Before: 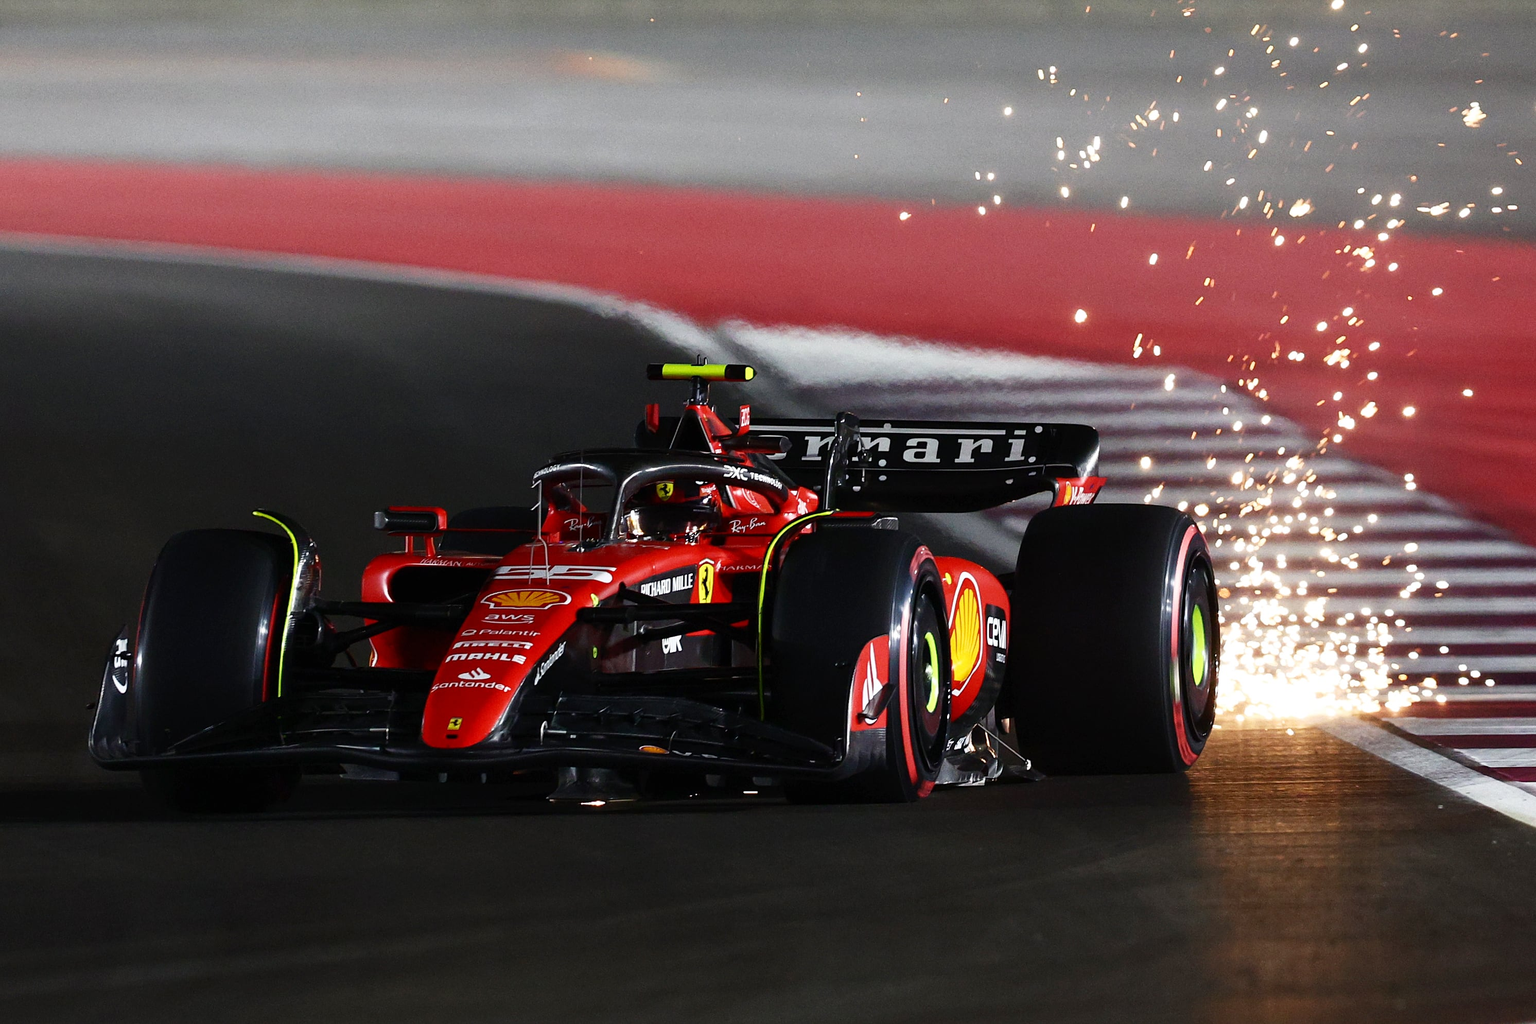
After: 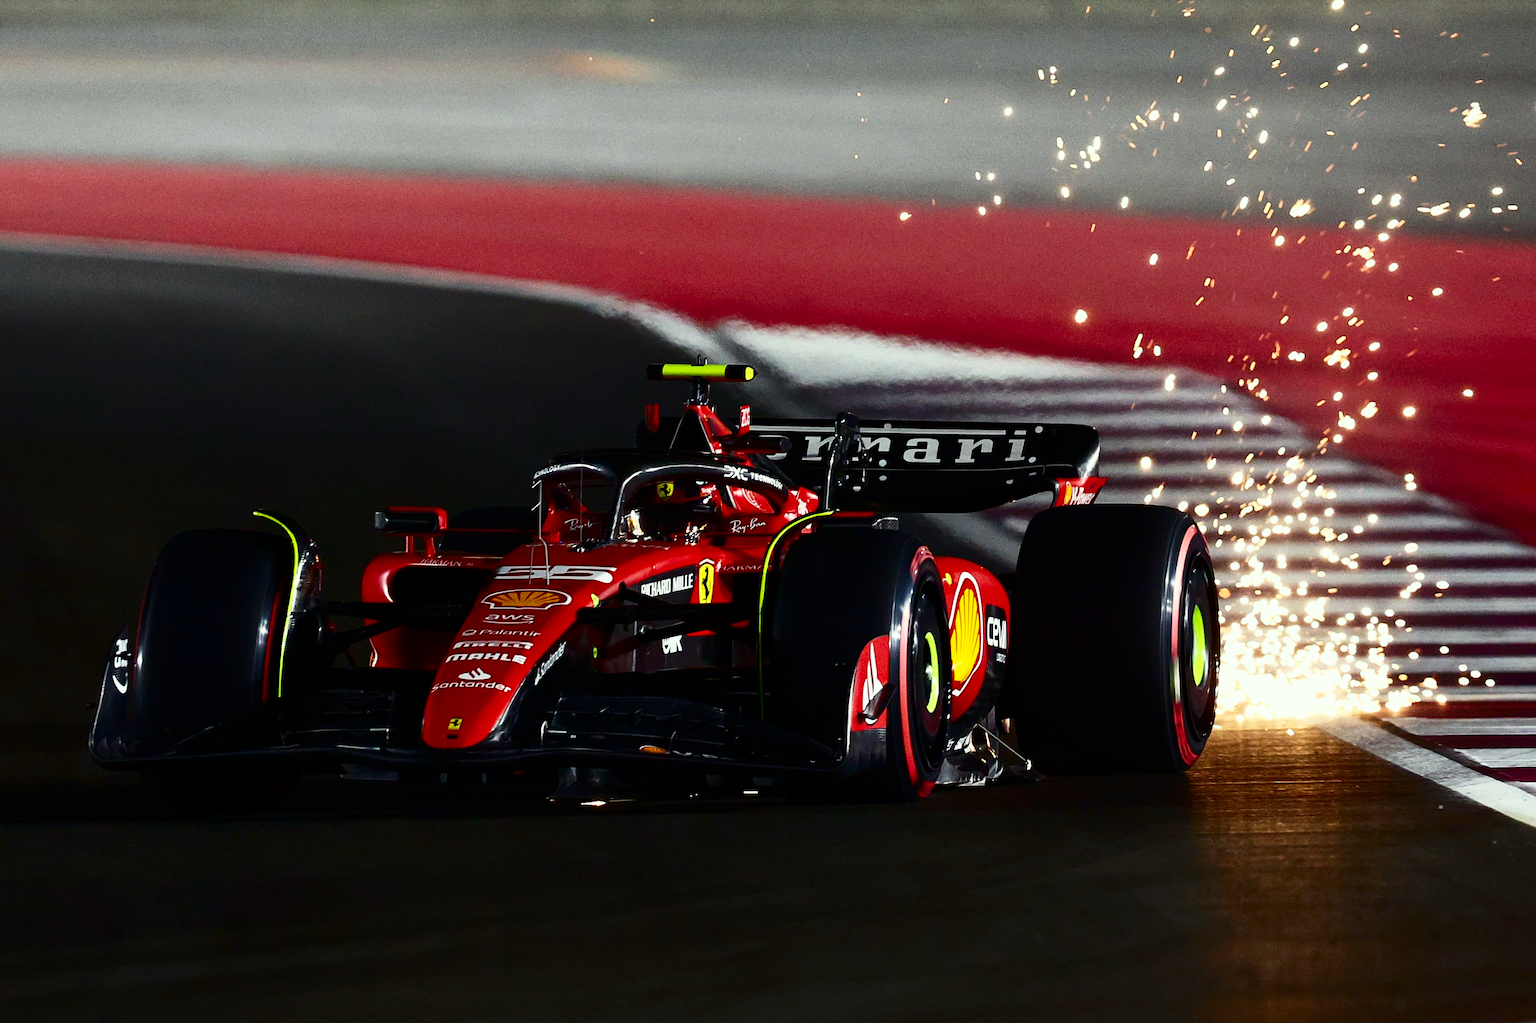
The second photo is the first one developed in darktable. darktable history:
contrast brightness saturation: contrast 0.21, brightness -0.101, saturation 0.207
color correction: highlights a* -4.53, highlights b* 5.05, saturation 0.953
